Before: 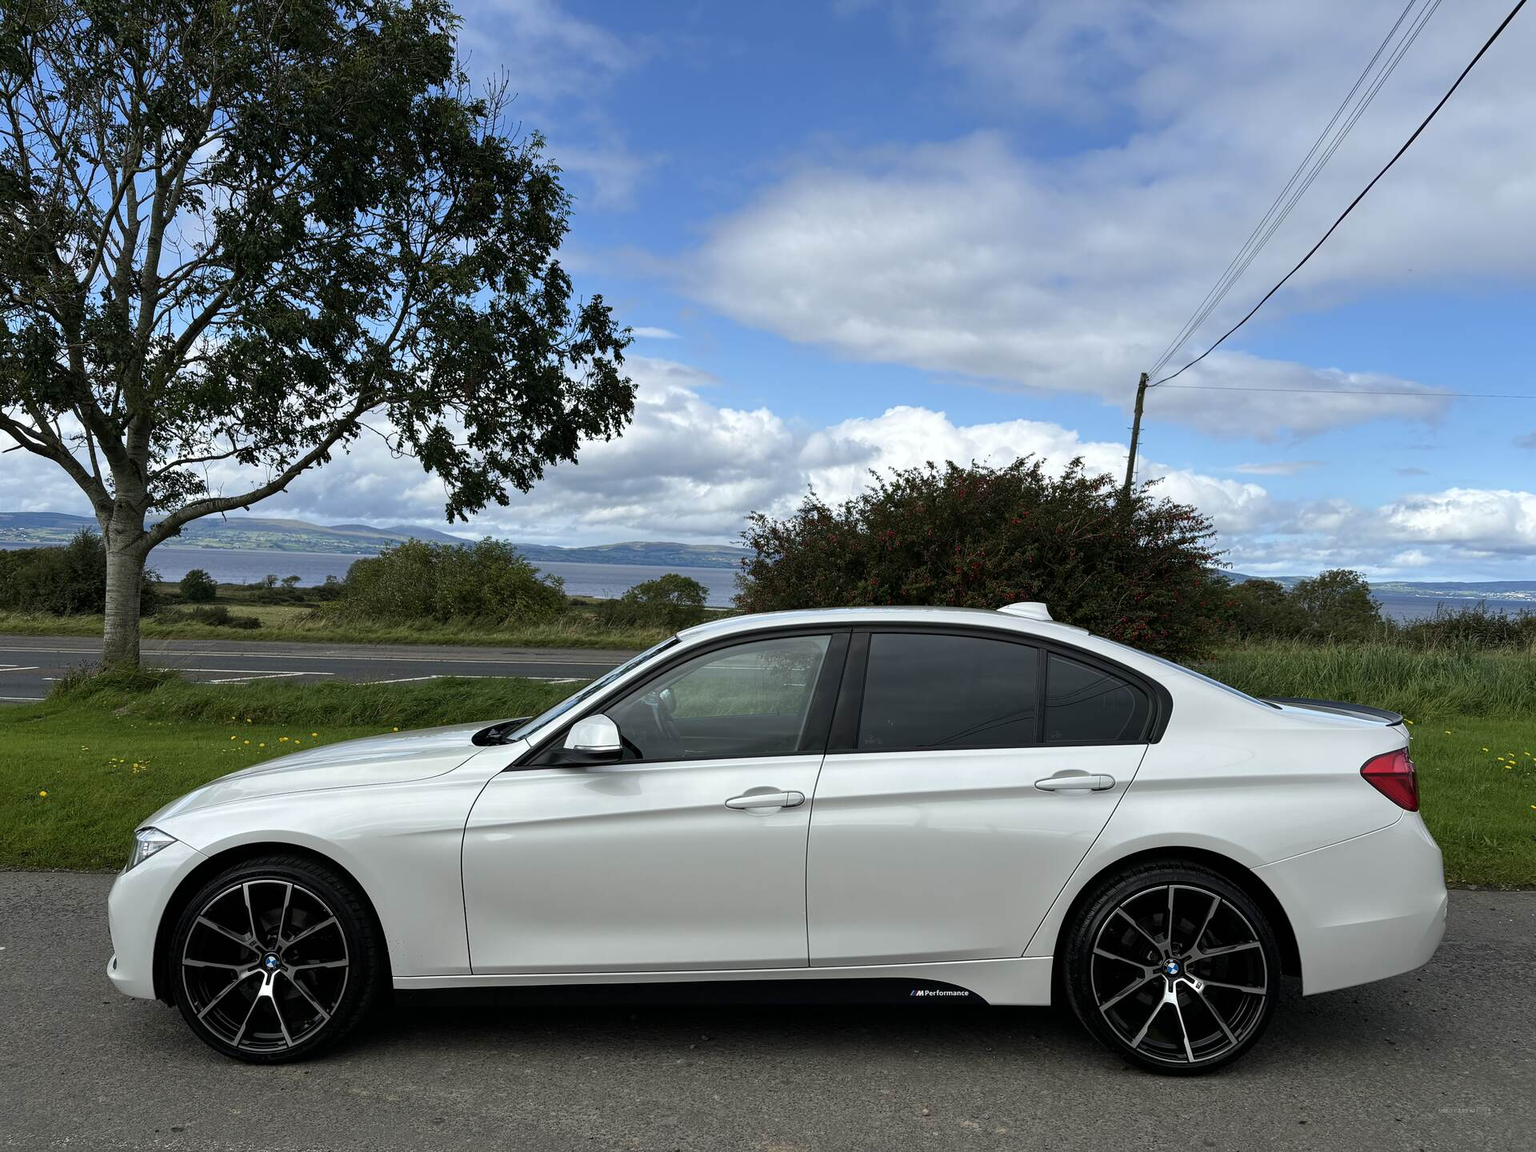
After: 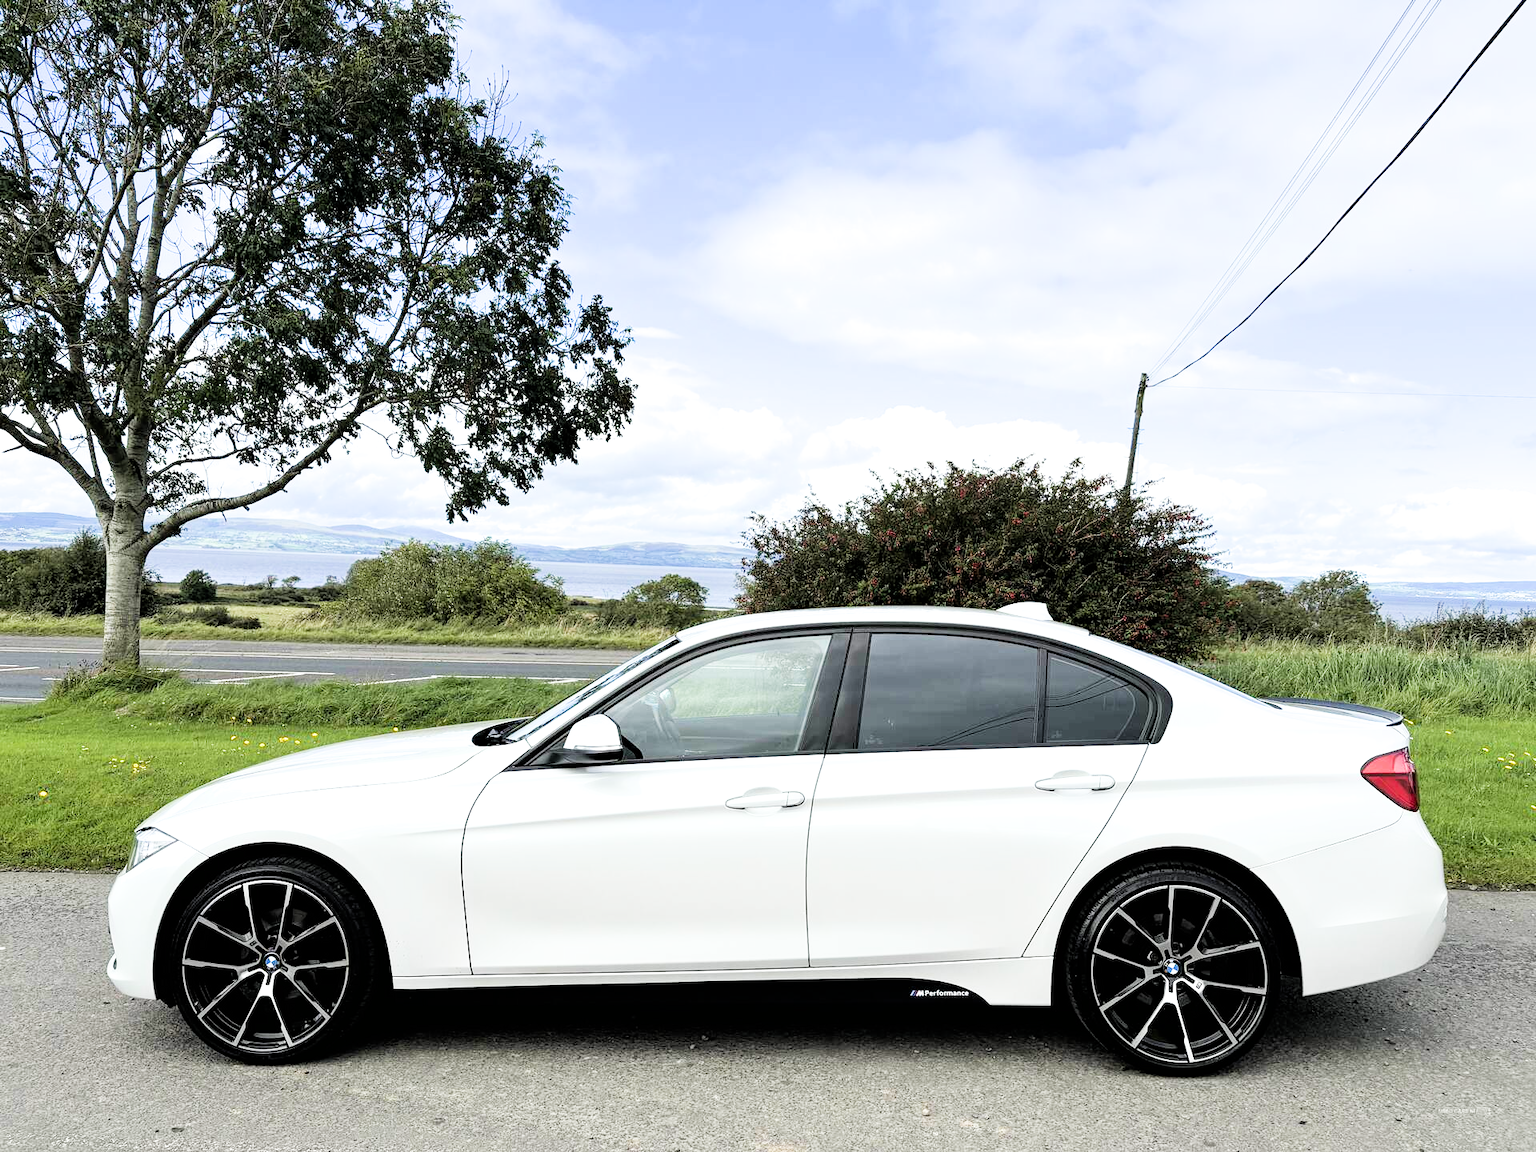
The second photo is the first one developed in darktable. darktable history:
exposure: exposure 2.191 EV, compensate highlight preservation false
filmic rgb: black relative exposure -5.12 EV, white relative exposure 4 EV, threshold 2.96 EV, hardness 2.89, contrast 1.297, highlights saturation mix -29.23%, enable highlight reconstruction true
